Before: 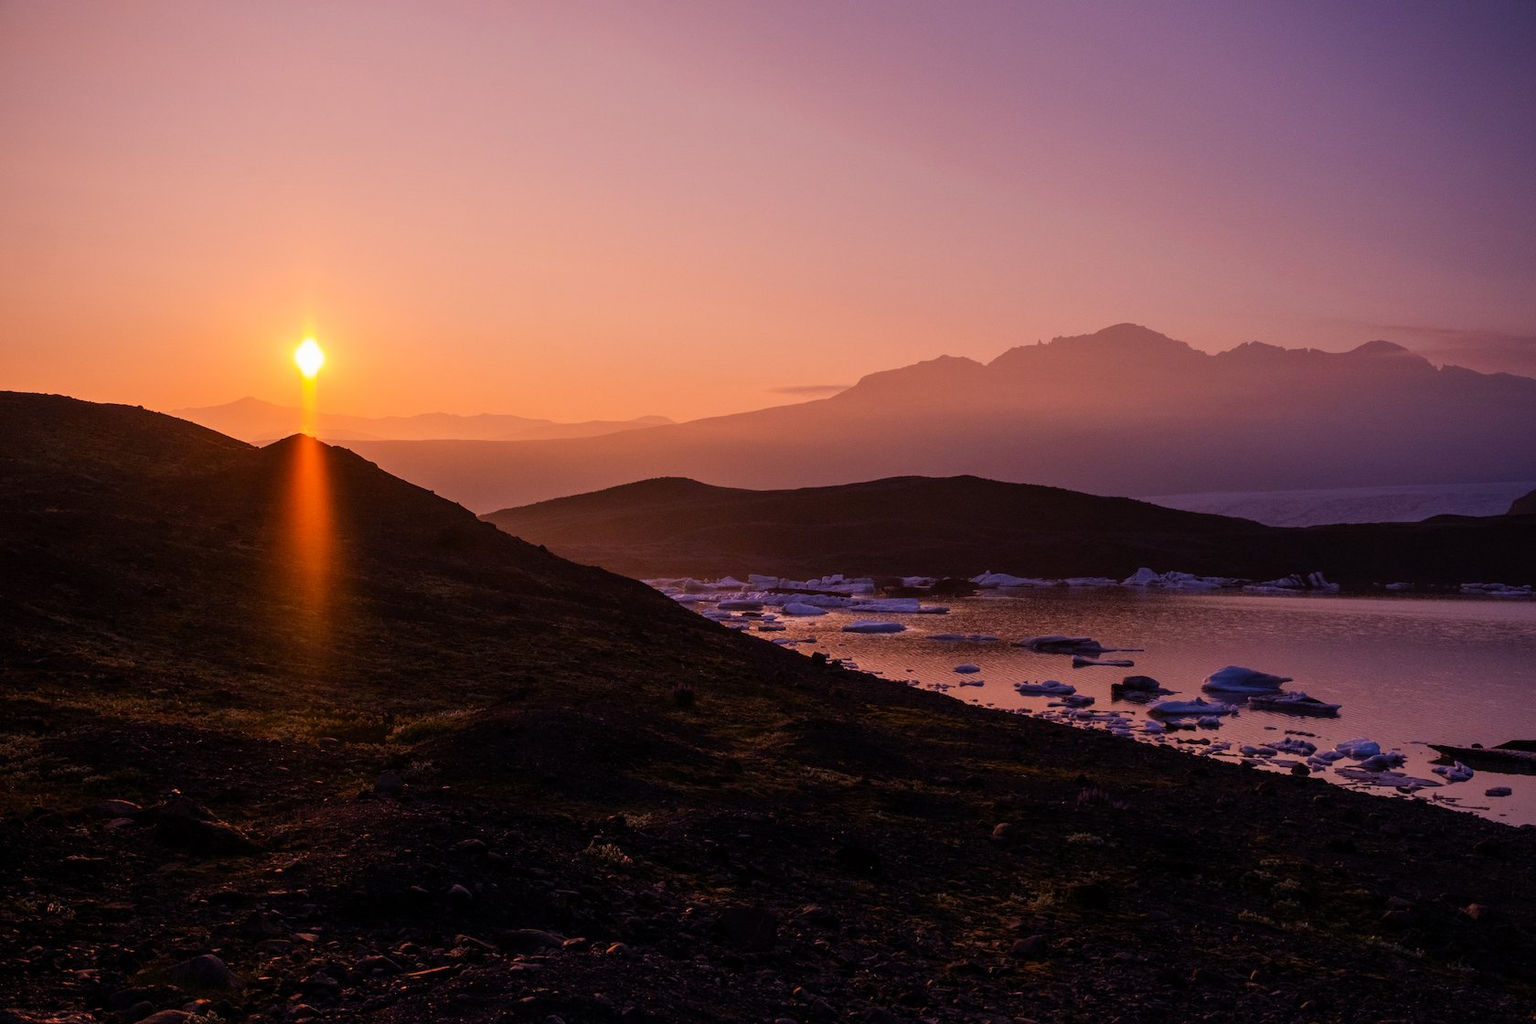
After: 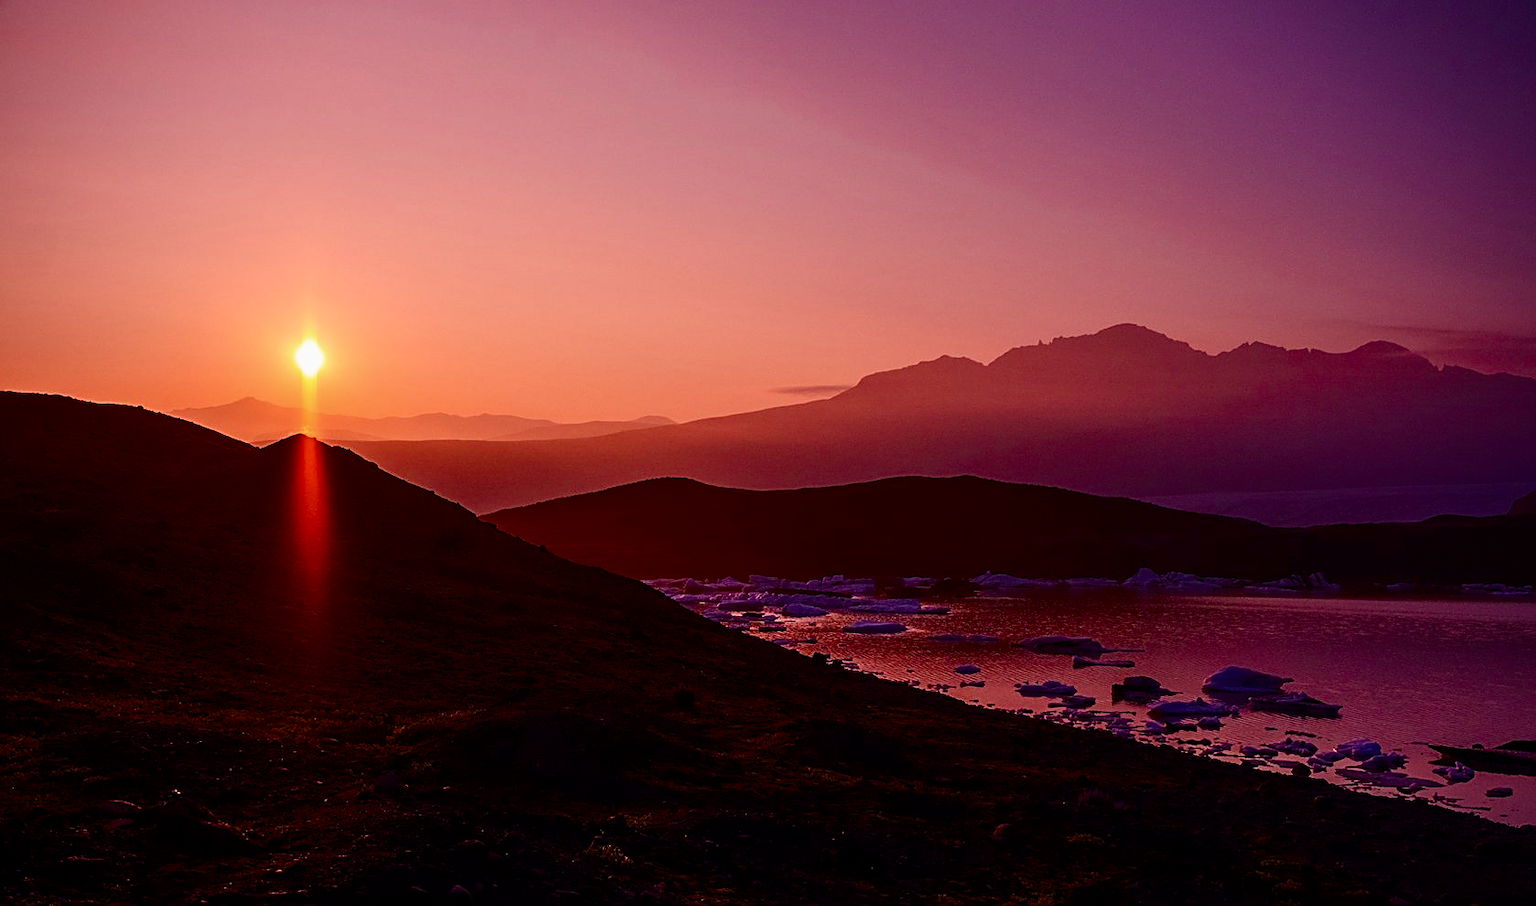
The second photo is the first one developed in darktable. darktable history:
crop and rotate: top 0%, bottom 11.49%
sharpen: on, module defaults
color balance rgb: perceptual saturation grading › global saturation 35%, perceptual saturation grading › highlights -30%, perceptual saturation grading › shadows 35%, perceptual brilliance grading › global brilliance 3%, perceptual brilliance grading › highlights -3%, perceptual brilliance grading › shadows 3%
contrast brightness saturation: contrast 0.19, brightness -0.24, saturation 0.11
color contrast: blue-yellow contrast 0.7
tone equalizer: -7 EV 0.18 EV, -6 EV 0.12 EV, -5 EV 0.08 EV, -4 EV 0.04 EV, -2 EV -0.02 EV, -1 EV -0.04 EV, +0 EV -0.06 EV, luminance estimator HSV value / RGB max
velvia: on, module defaults
